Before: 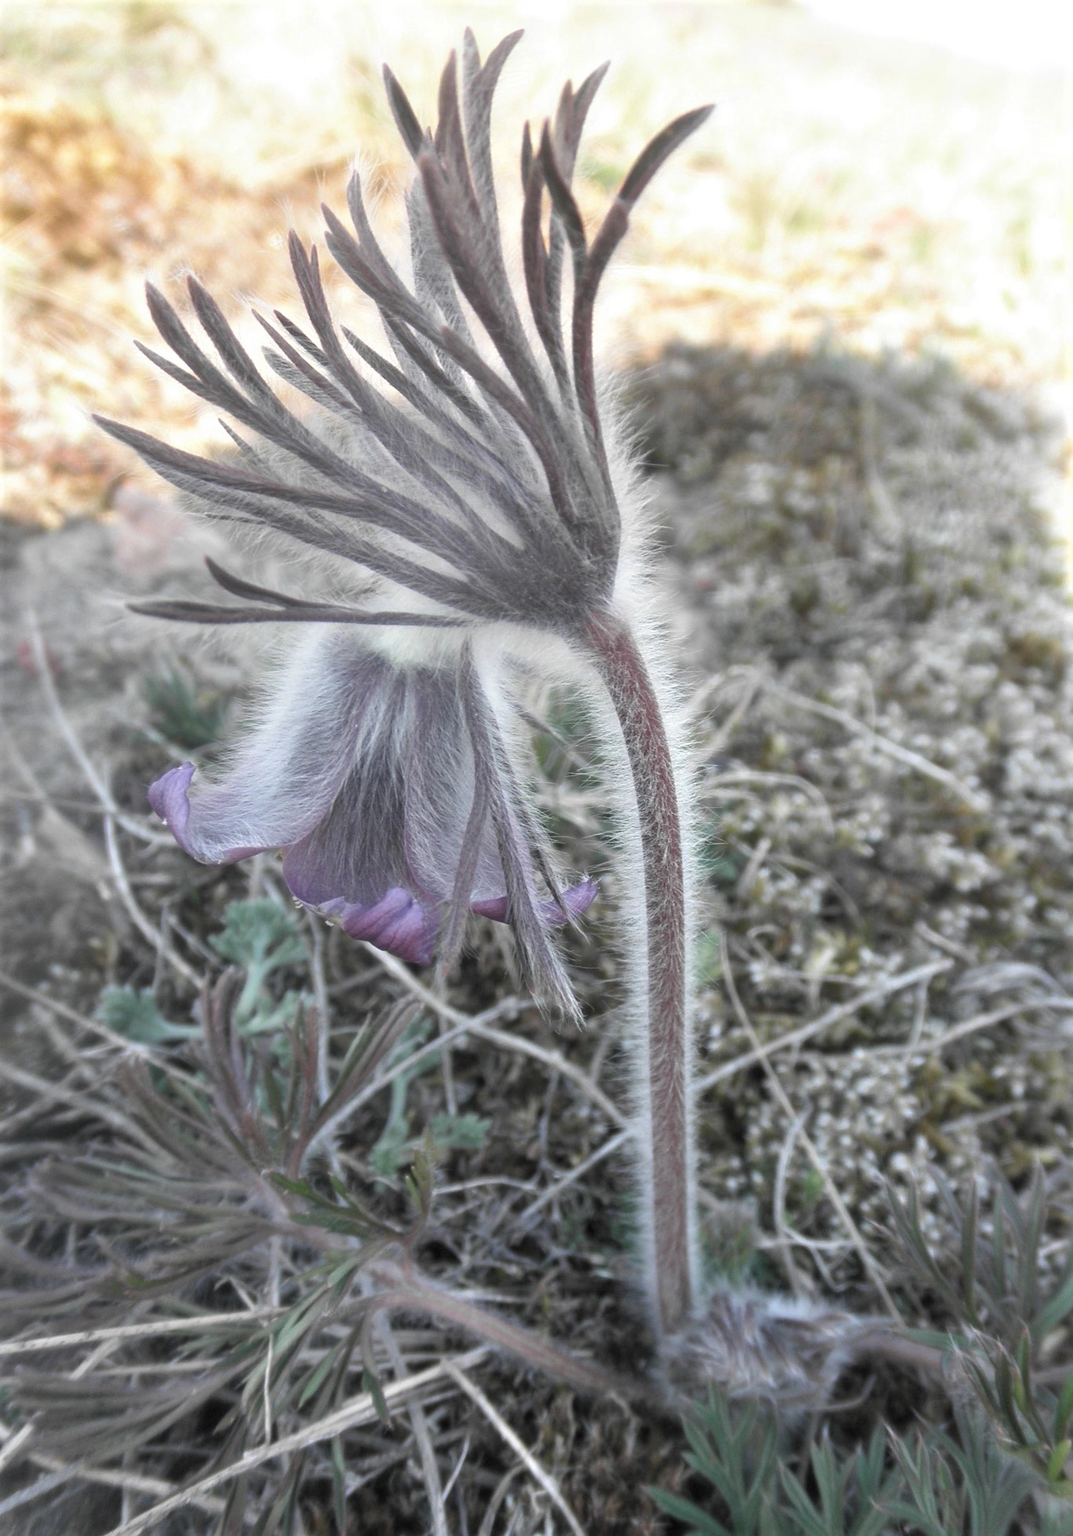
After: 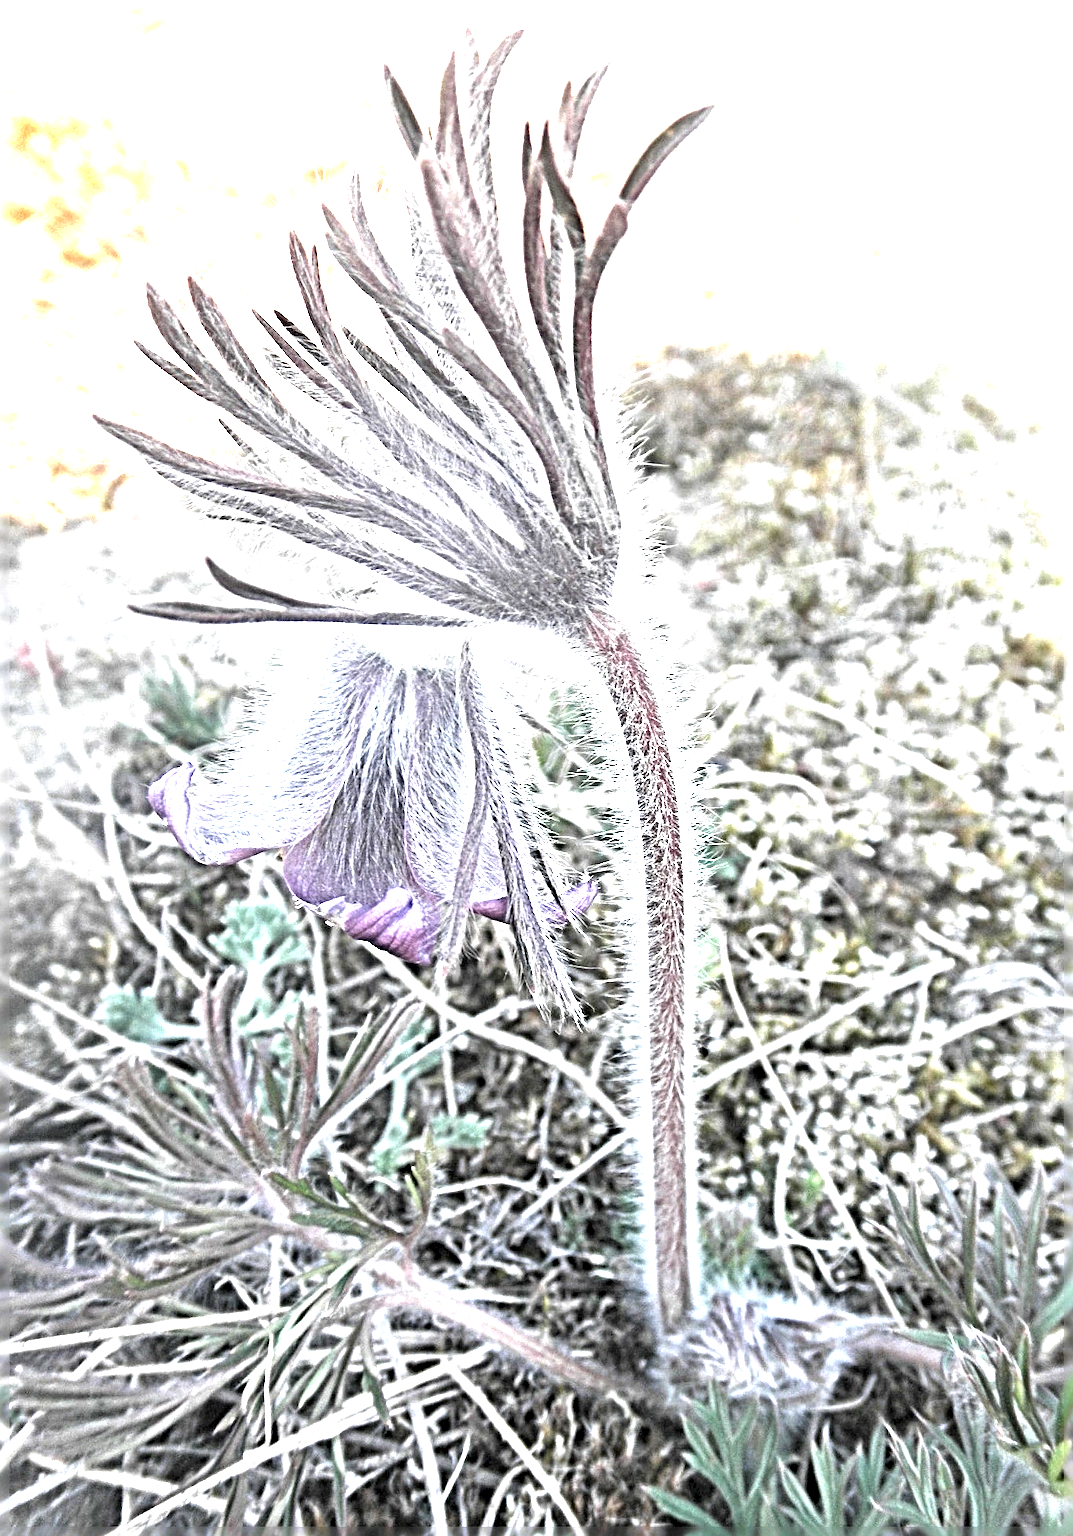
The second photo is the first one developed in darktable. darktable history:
exposure: black level correction 0, exposure 1.745 EV, compensate exposure bias true, compensate highlight preservation false
sharpen: radius 6.294, amount 1.785, threshold 0.135
